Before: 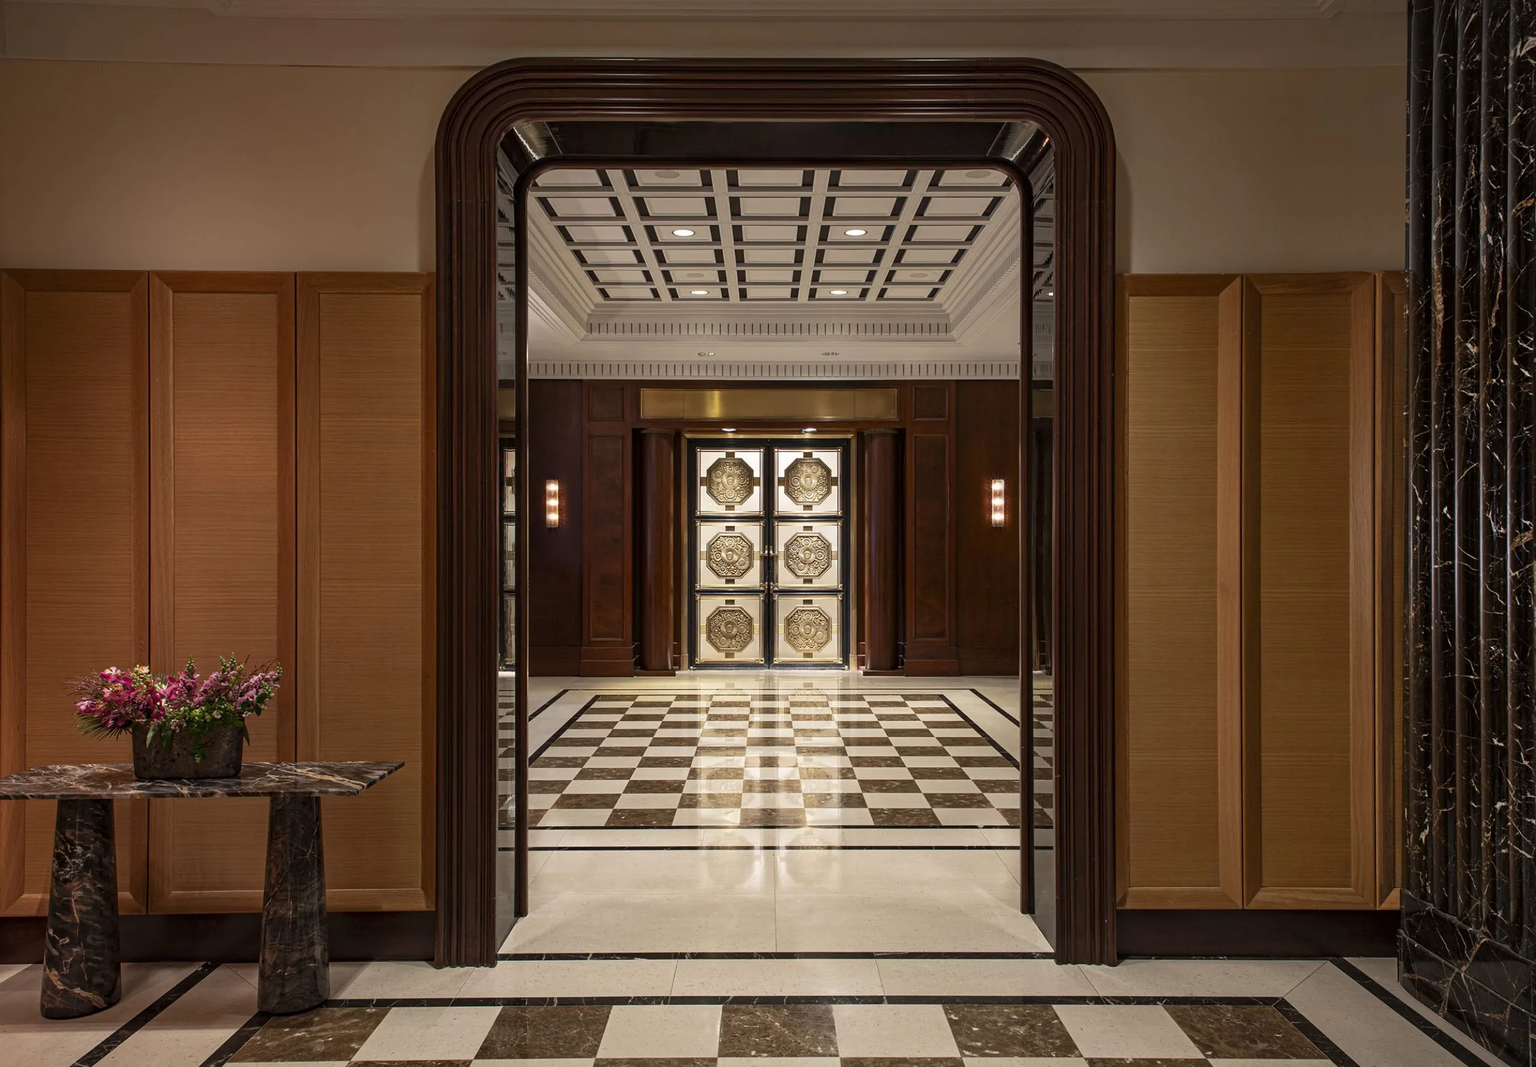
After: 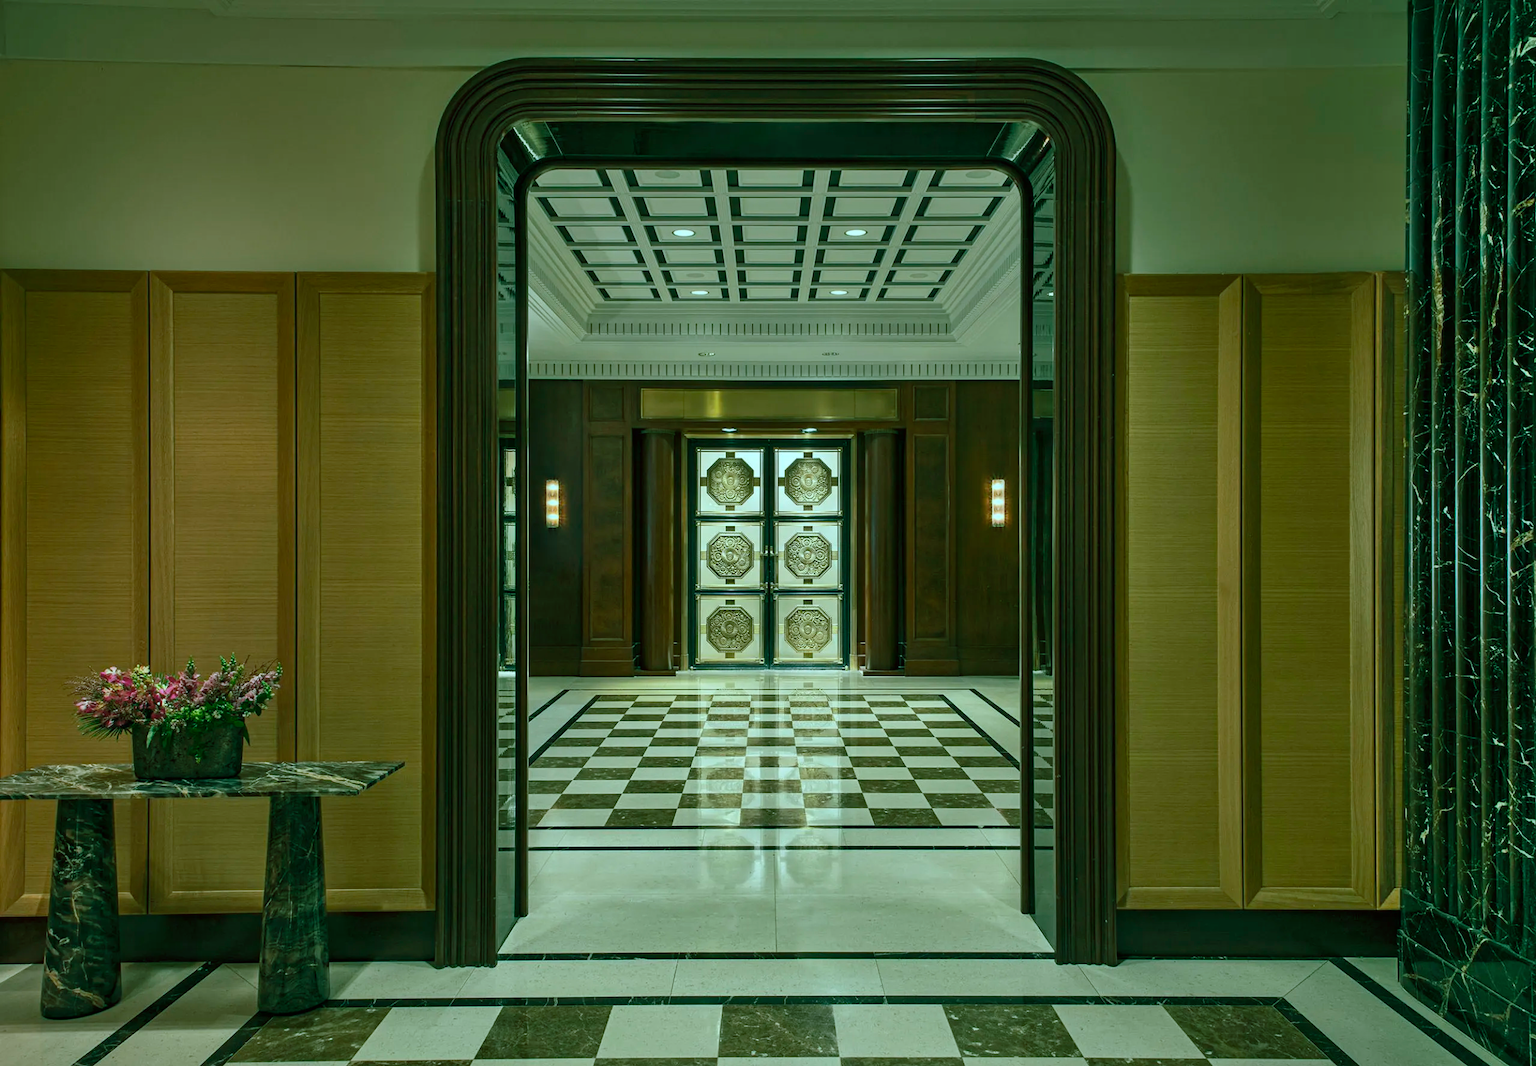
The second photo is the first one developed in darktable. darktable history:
tone equalizer: on, module defaults
color balance rgb: shadows lift › chroma 11.71%, shadows lift › hue 133.46°, power › chroma 2.15%, power › hue 166.83°, highlights gain › chroma 4%, highlights gain › hue 200.2°, perceptual saturation grading › global saturation 18.05%
shadows and highlights: white point adjustment -3.64, highlights -63.34, highlights color adjustment 42%, soften with gaussian
